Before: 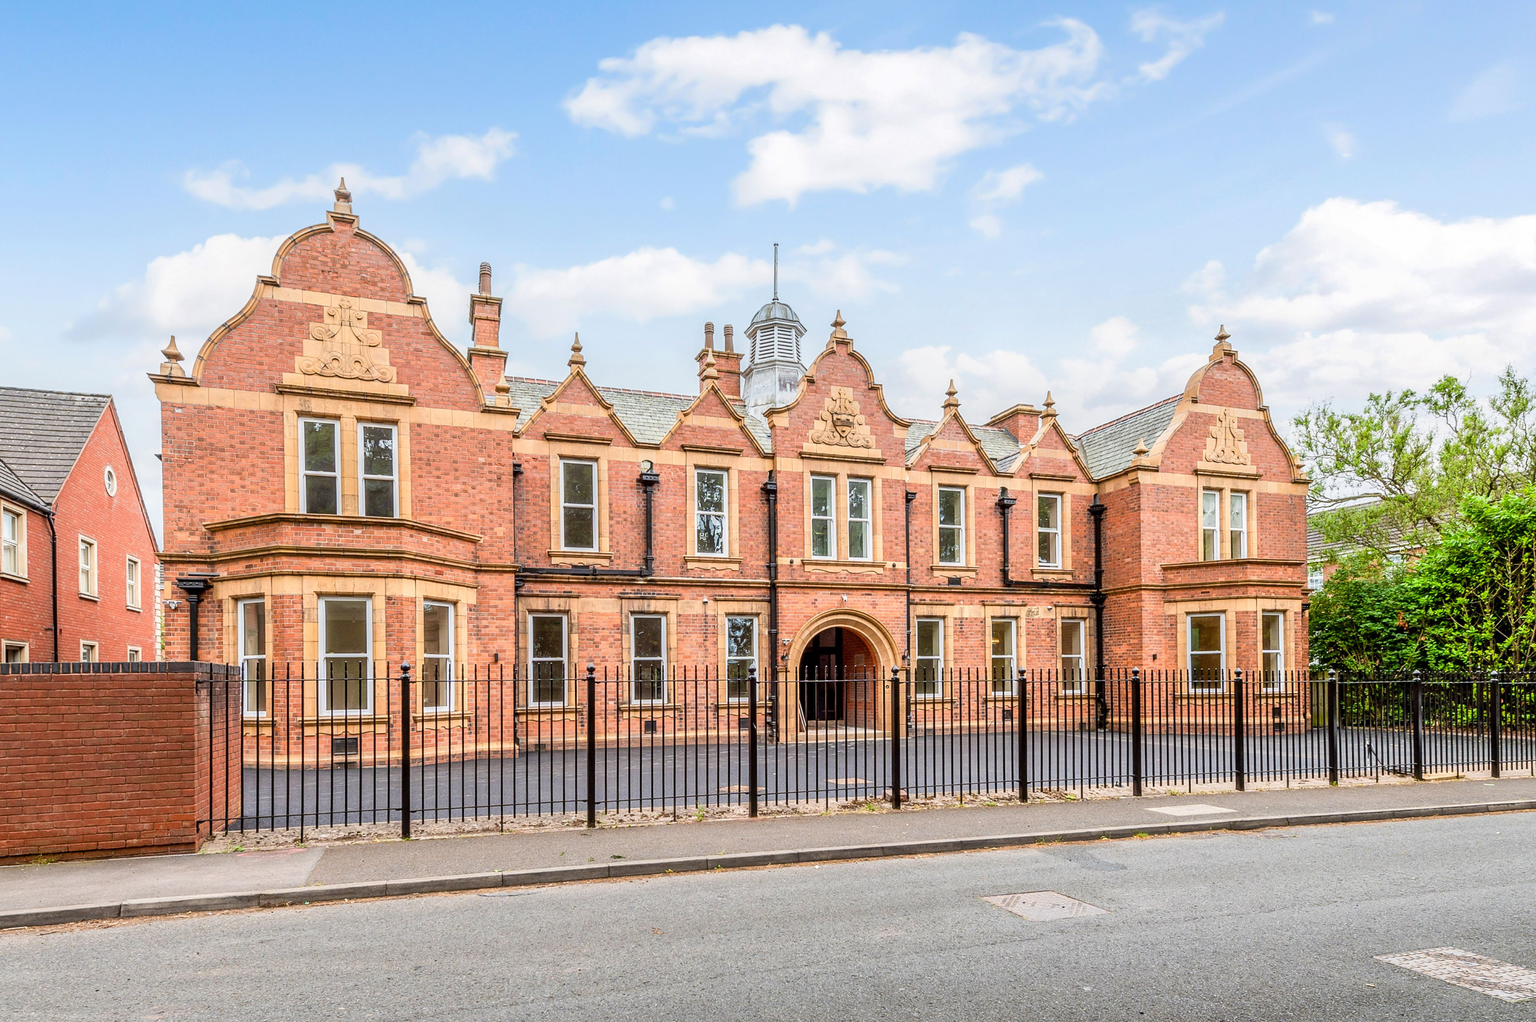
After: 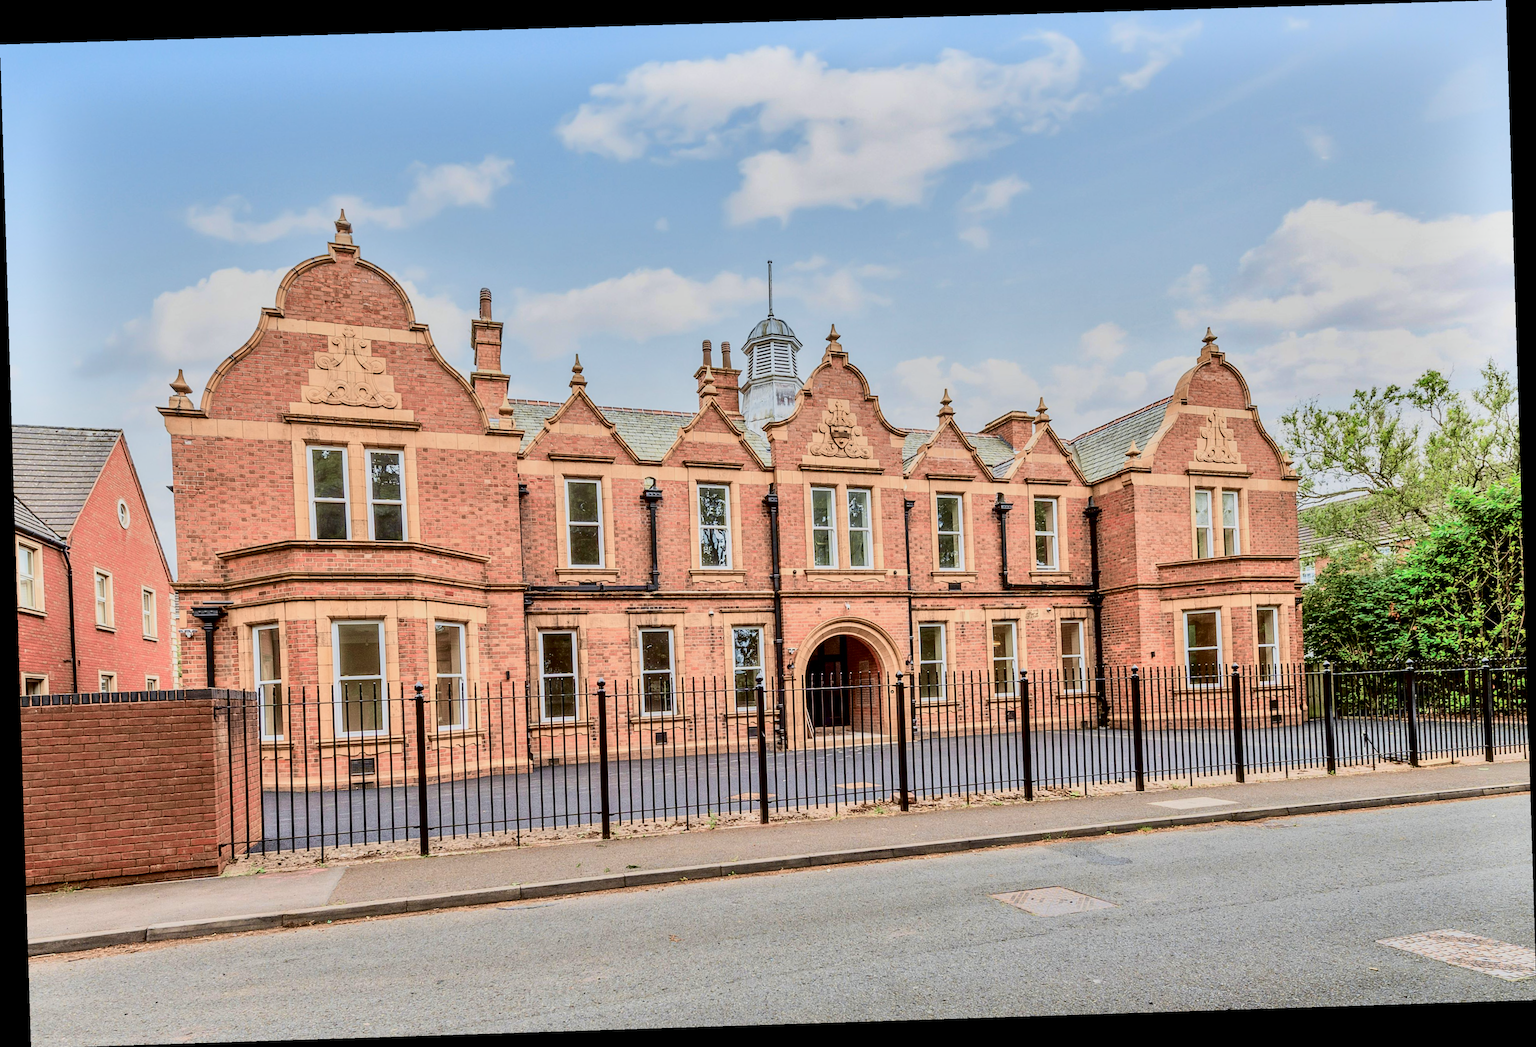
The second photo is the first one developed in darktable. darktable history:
shadows and highlights: radius 108.52, shadows 23.73, highlights -59.32, low approximation 0.01, soften with gaussian
tone curve: curves: ch0 [(0, 0) (0.049, 0.01) (0.154, 0.081) (0.491, 0.519) (0.748, 0.765) (1, 0.919)]; ch1 [(0, 0) (0.172, 0.123) (0.317, 0.272) (0.401, 0.422) (0.499, 0.497) (0.531, 0.54) (0.615, 0.603) (0.741, 0.783) (1, 1)]; ch2 [(0, 0) (0.411, 0.424) (0.483, 0.478) (0.544, 0.56) (0.686, 0.638) (1, 1)], color space Lab, independent channels, preserve colors none
rotate and perspective: rotation -1.77°, lens shift (horizontal) 0.004, automatic cropping off
